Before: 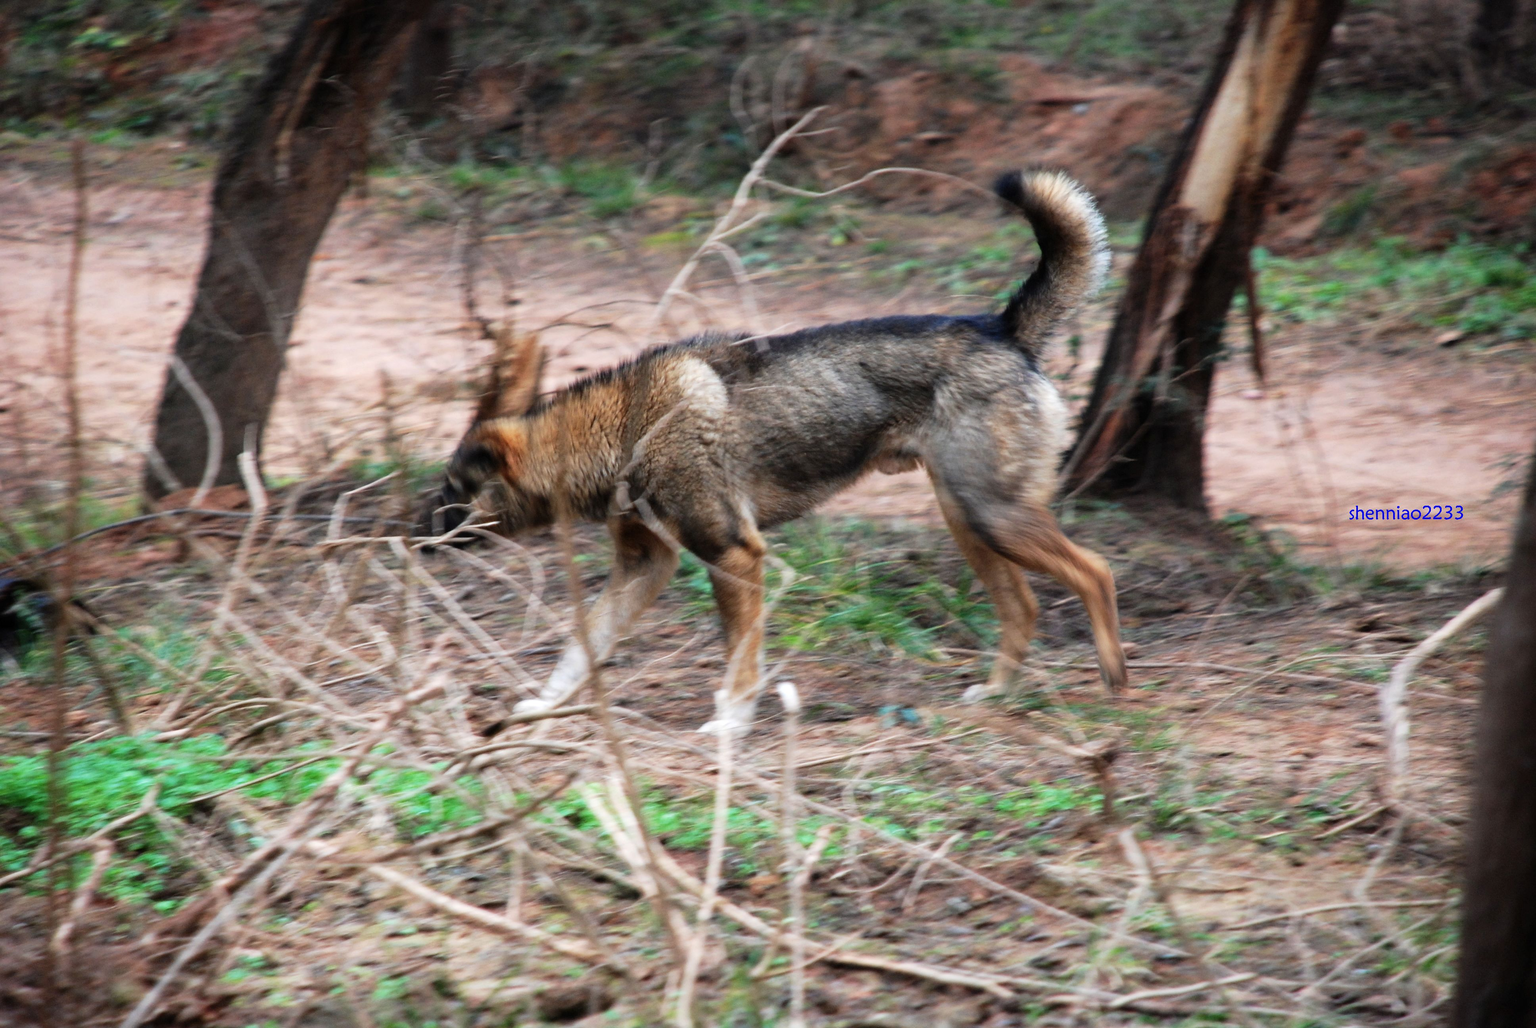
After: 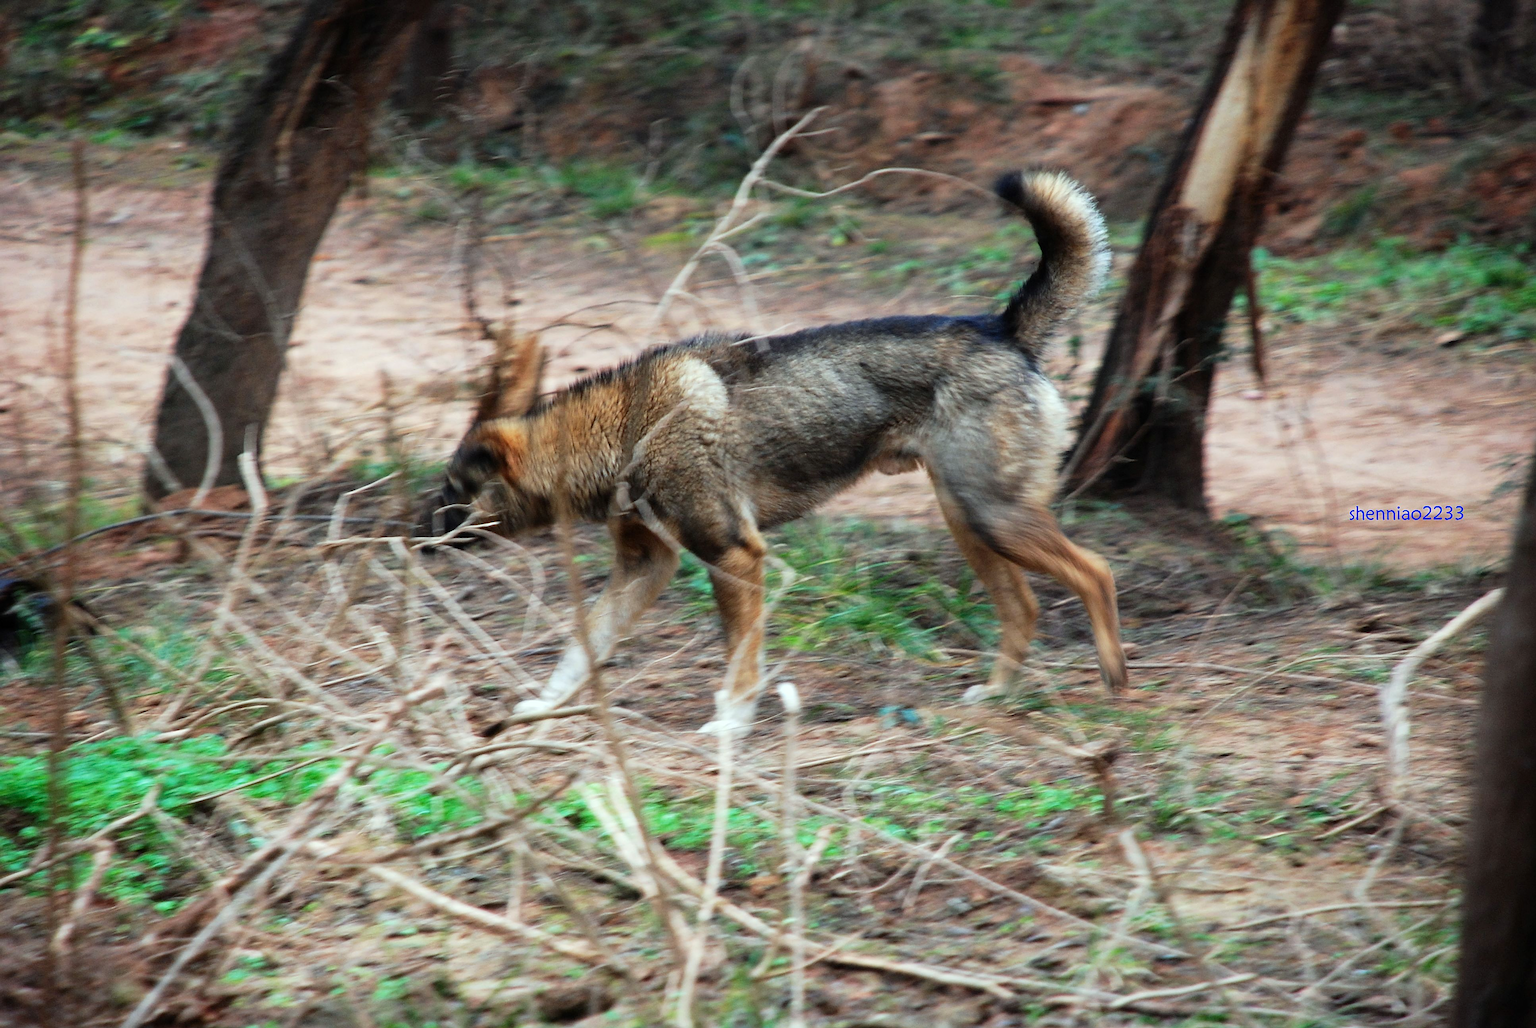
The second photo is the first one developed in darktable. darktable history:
sharpen: on, module defaults
color correction: highlights a* -6.49, highlights b* 0.684
contrast brightness saturation: contrast 0.044, saturation 0.067
